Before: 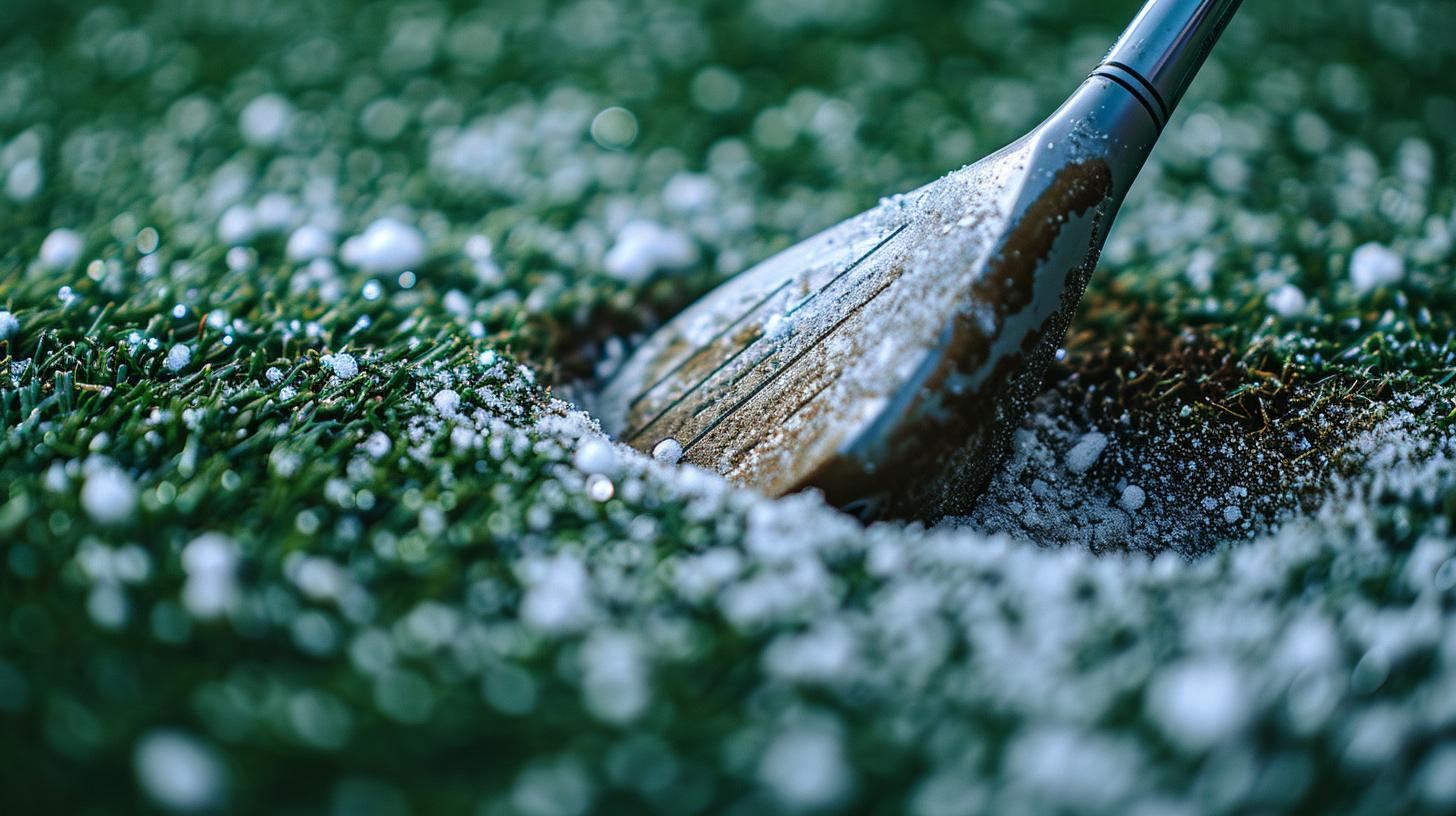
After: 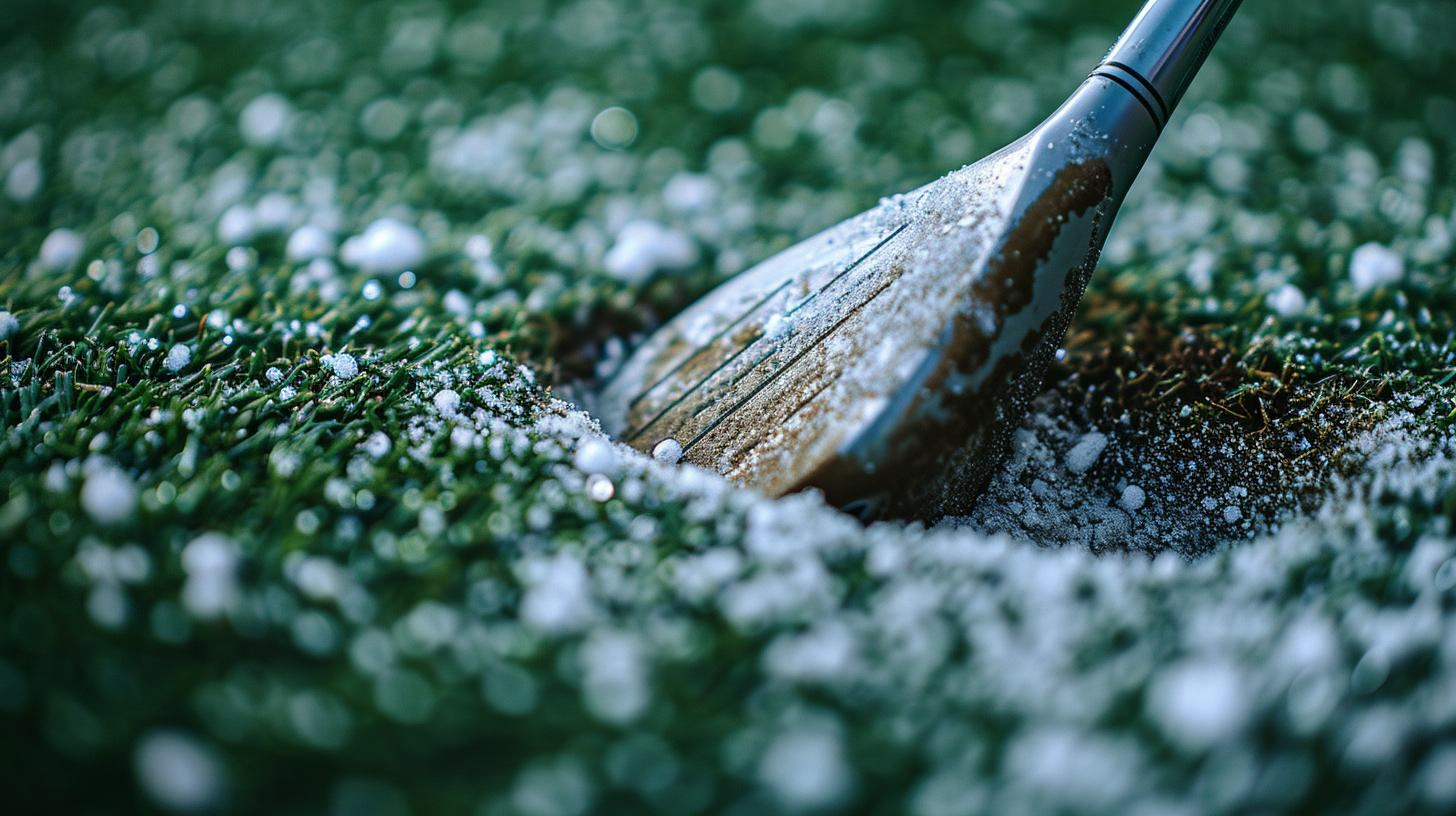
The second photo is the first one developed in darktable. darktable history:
vignetting: fall-off start 88.92%, fall-off radius 44.11%, saturation -0.002, center (0.218, -0.242), width/height ratio 1.157
contrast brightness saturation: saturation -0.054
